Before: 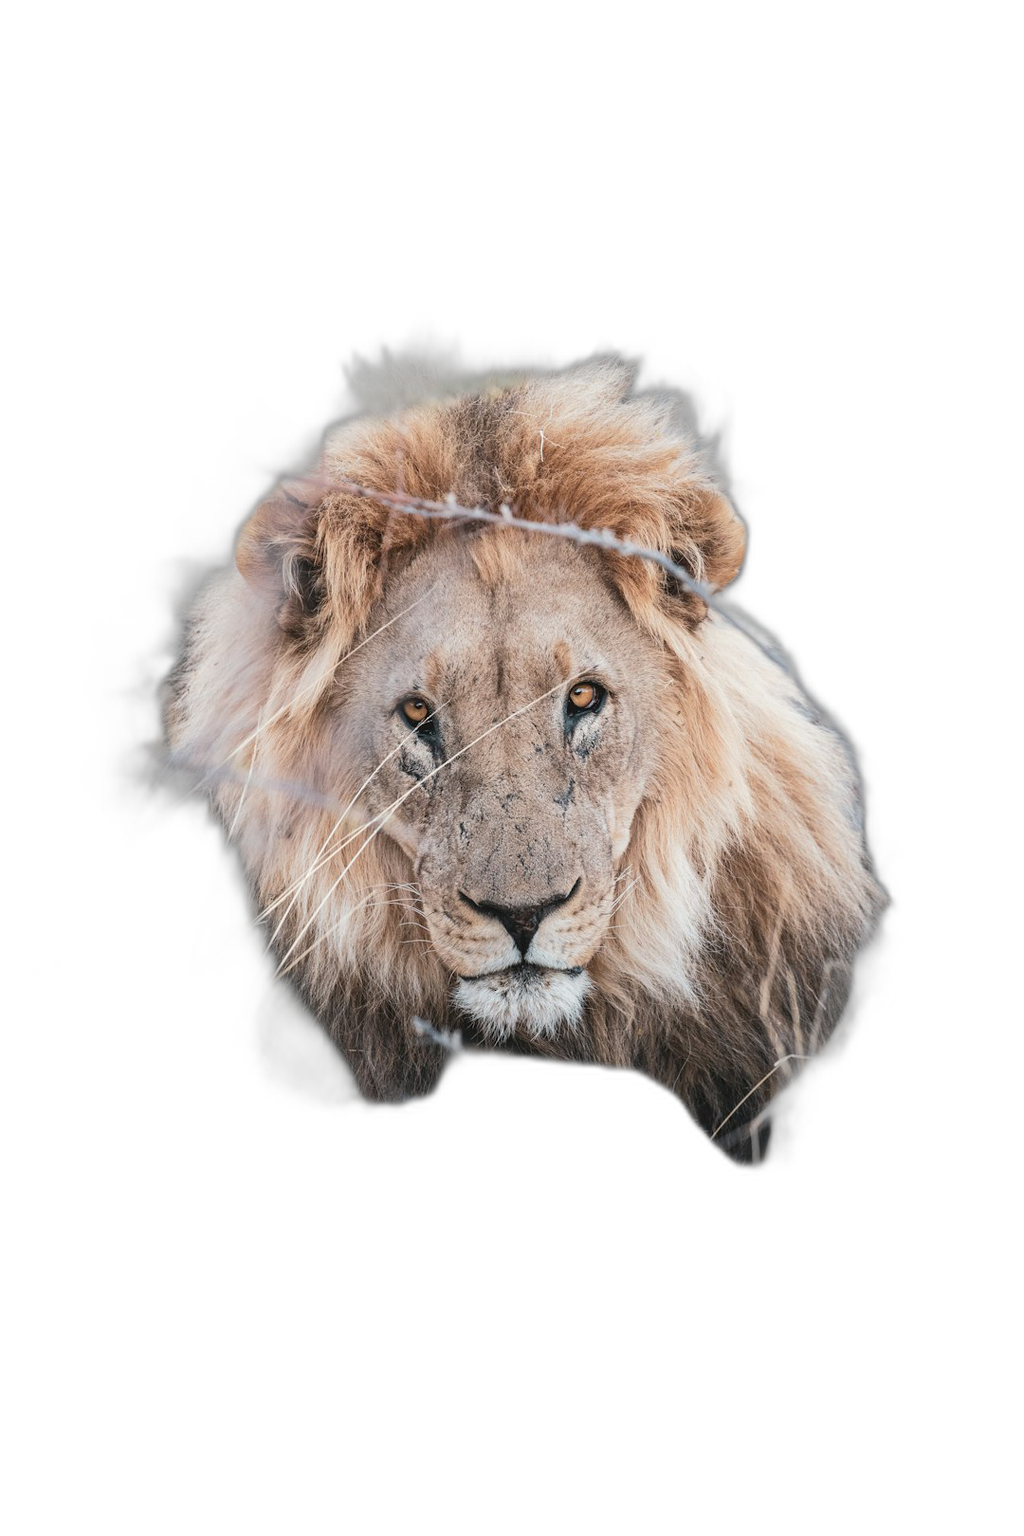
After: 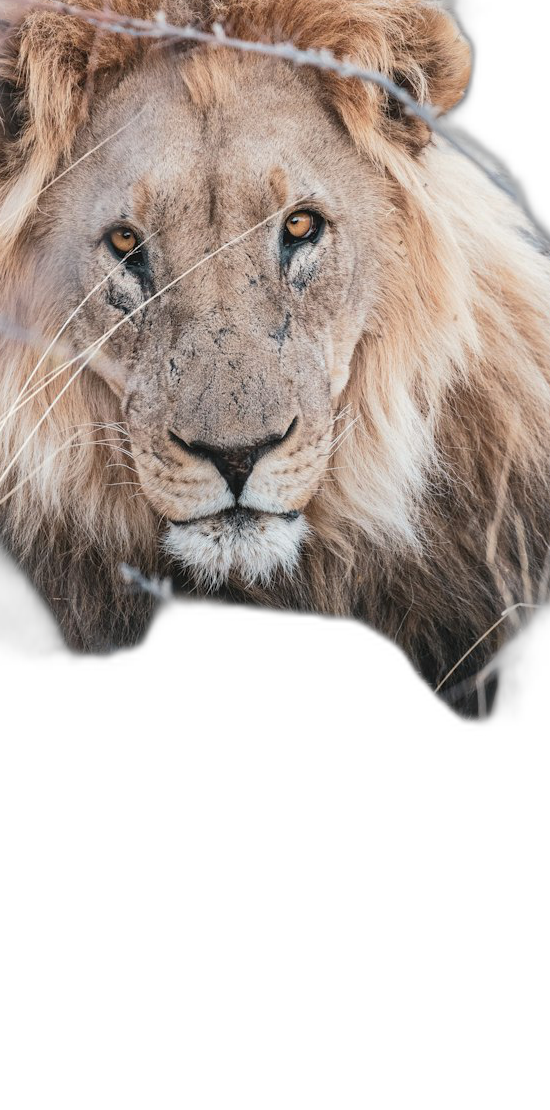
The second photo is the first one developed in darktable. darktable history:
crop and rotate: left 29.229%, top 31.454%, right 19.831%
